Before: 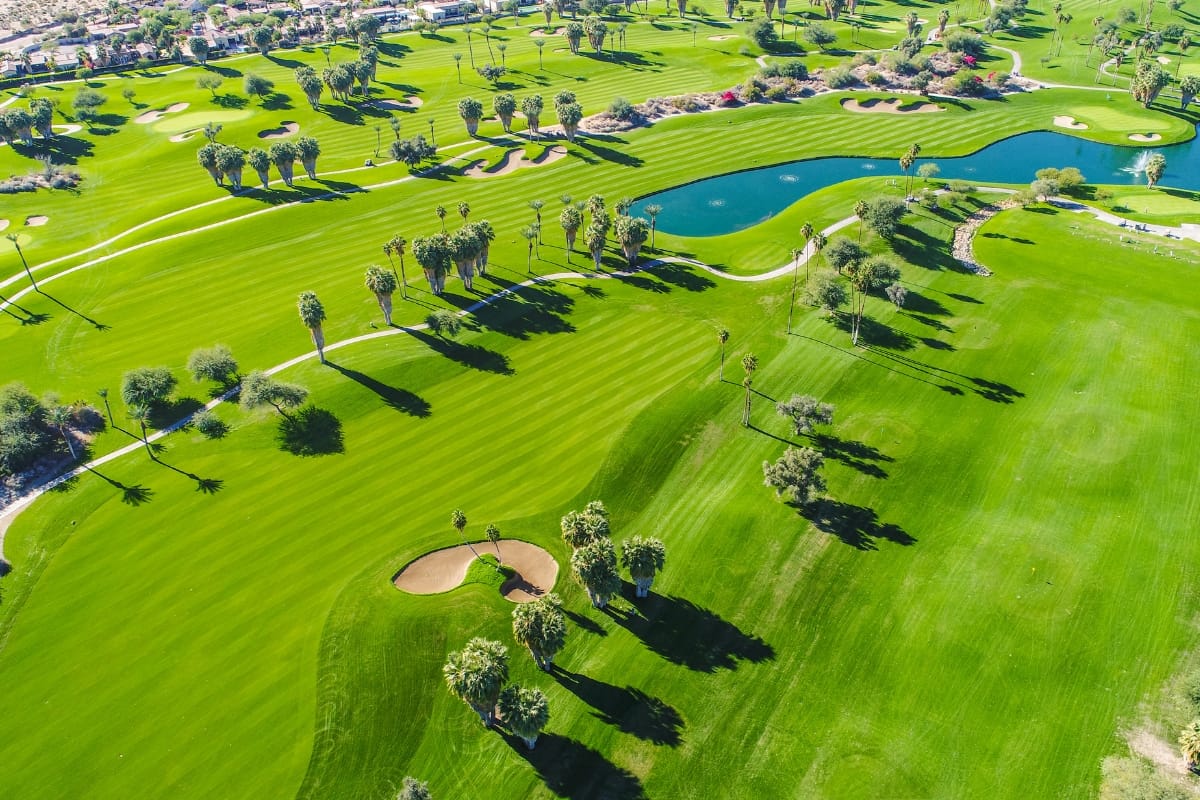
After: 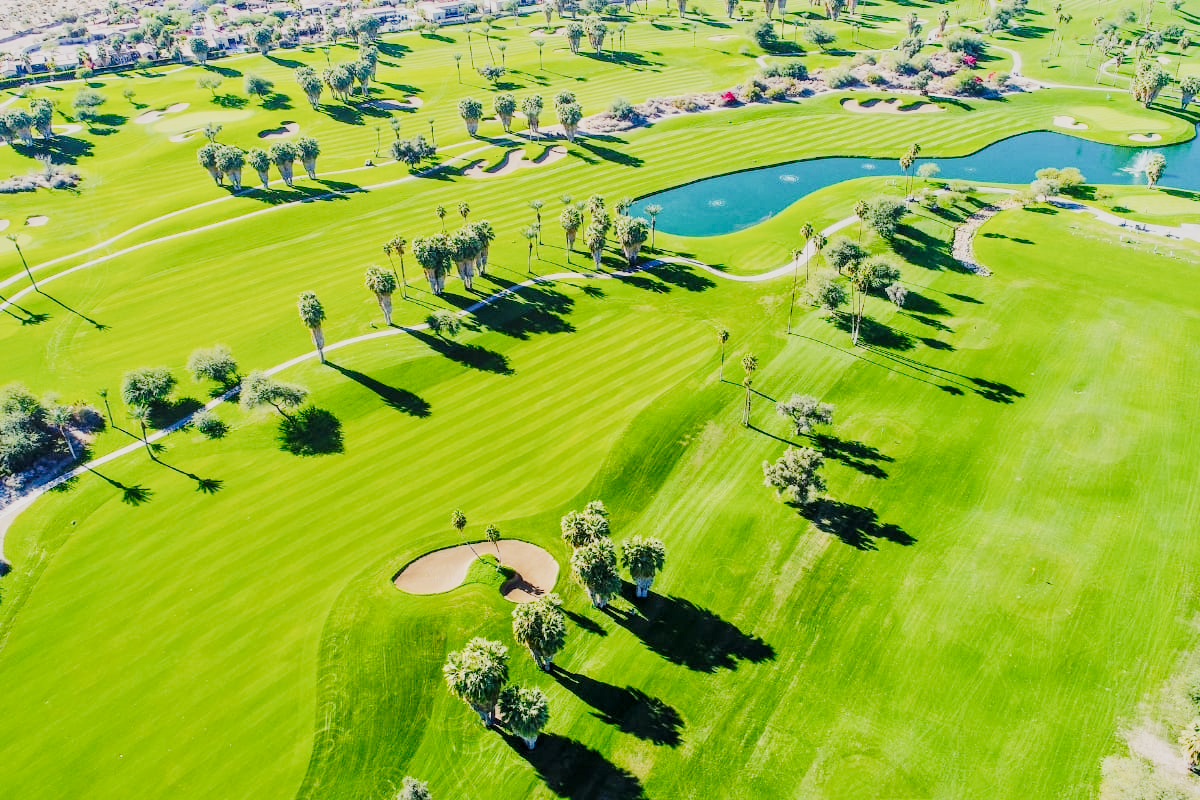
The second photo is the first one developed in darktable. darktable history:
exposure: black level correction 0, exposure 0.864 EV, compensate highlight preservation false
local contrast: mode bilateral grid, contrast 31, coarseness 26, midtone range 0.2
filmic rgb: black relative exposure -7.65 EV, white relative exposure 4.56 EV, hardness 3.61, contrast in shadows safe
tone curve: curves: ch0 [(0, 0) (0.049, 0.01) (0.154, 0.081) (0.491, 0.519) (0.748, 0.765) (1, 0.919)]; ch1 [(0, 0) (0.172, 0.123) (0.317, 0.272) (0.391, 0.424) (0.499, 0.497) (0.531, 0.541) (0.615, 0.608) (0.741, 0.783) (1, 1)]; ch2 [(0, 0) (0.411, 0.424) (0.483, 0.478) (0.546, 0.532) (0.652, 0.633) (1, 1)], preserve colors none
